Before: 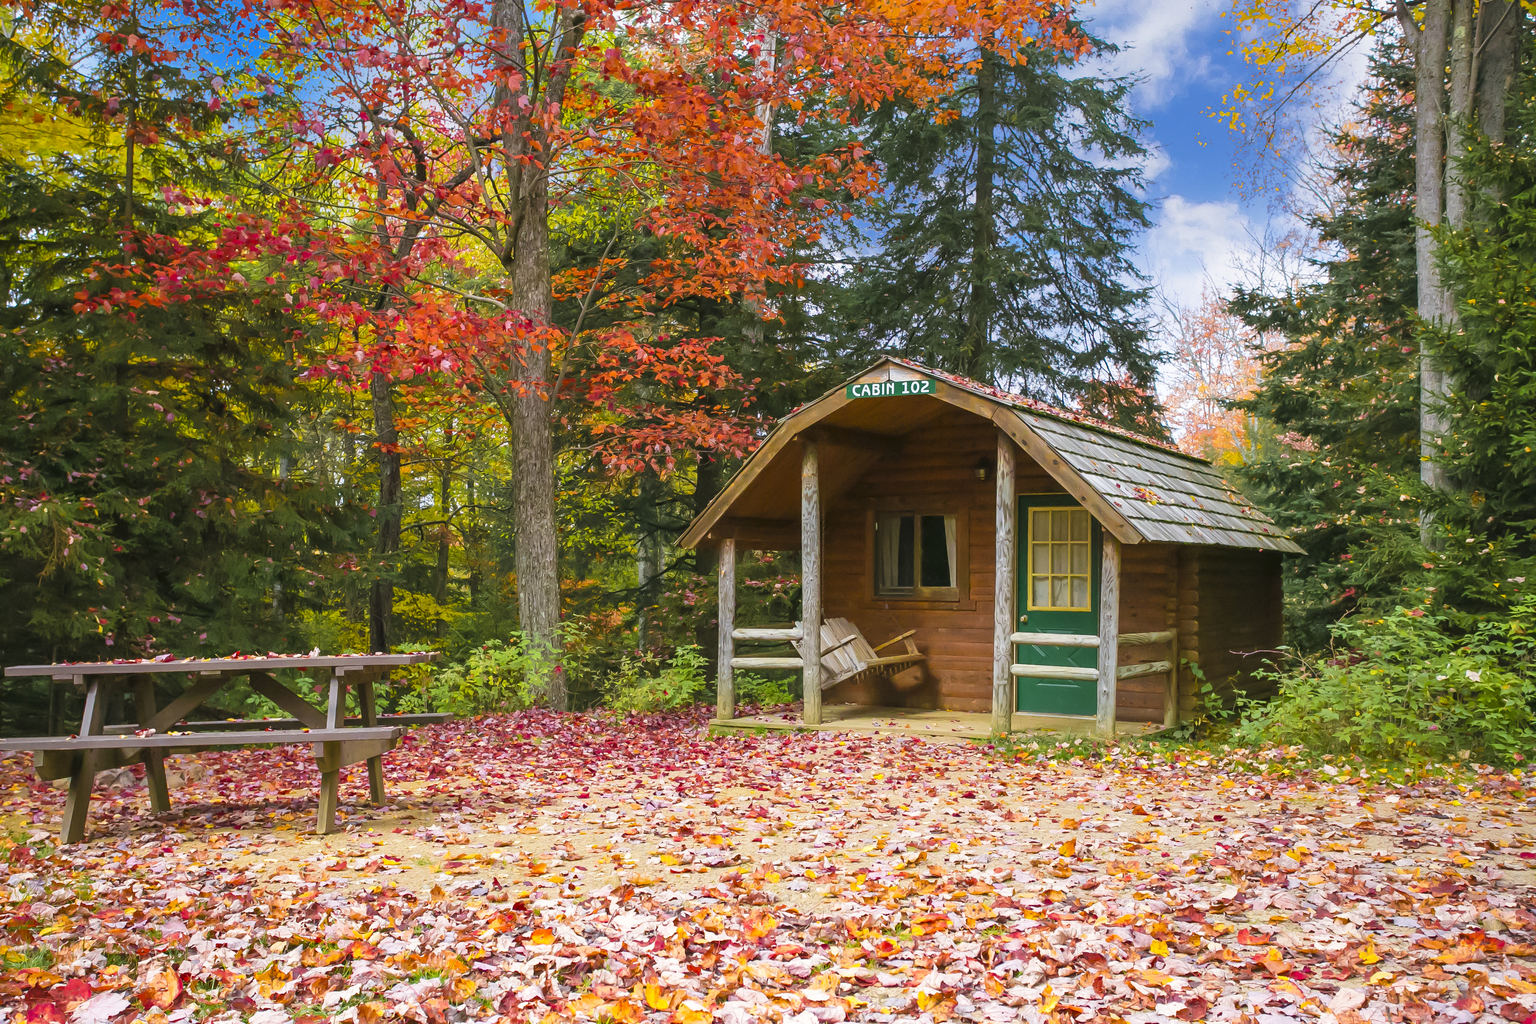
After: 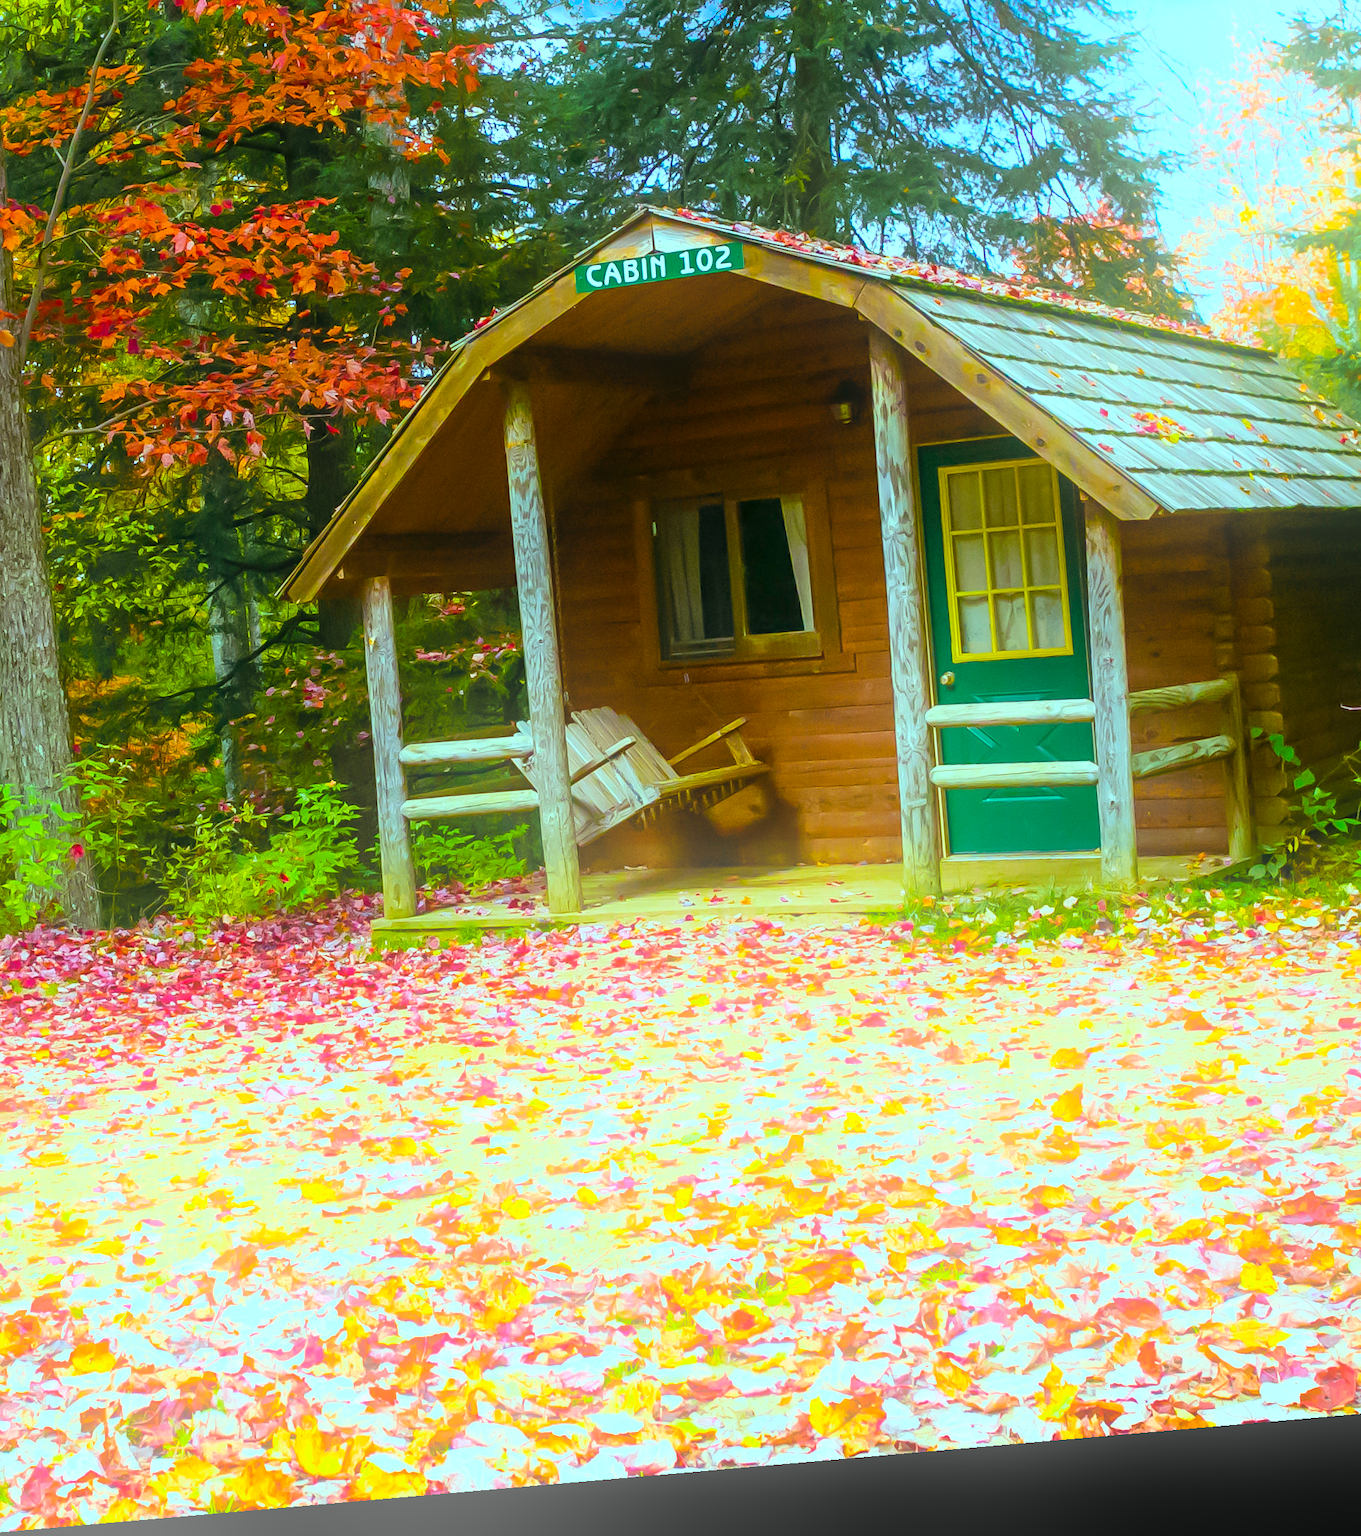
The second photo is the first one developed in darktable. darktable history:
crop: left 35.432%, top 26.233%, right 20.145%, bottom 3.432%
bloom: threshold 82.5%, strength 16.25%
rotate and perspective: rotation -4.98°, automatic cropping off
color balance rgb: linear chroma grading › global chroma 15%, perceptual saturation grading › global saturation 30%
color balance: mode lift, gamma, gain (sRGB), lift [0.997, 0.979, 1.021, 1.011], gamma [1, 1.084, 0.916, 0.998], gain [1, 0.87, 1.13, 1.101], contrast 4.55%, contrast fulcrum 38.24%, output saturation 104.09%
